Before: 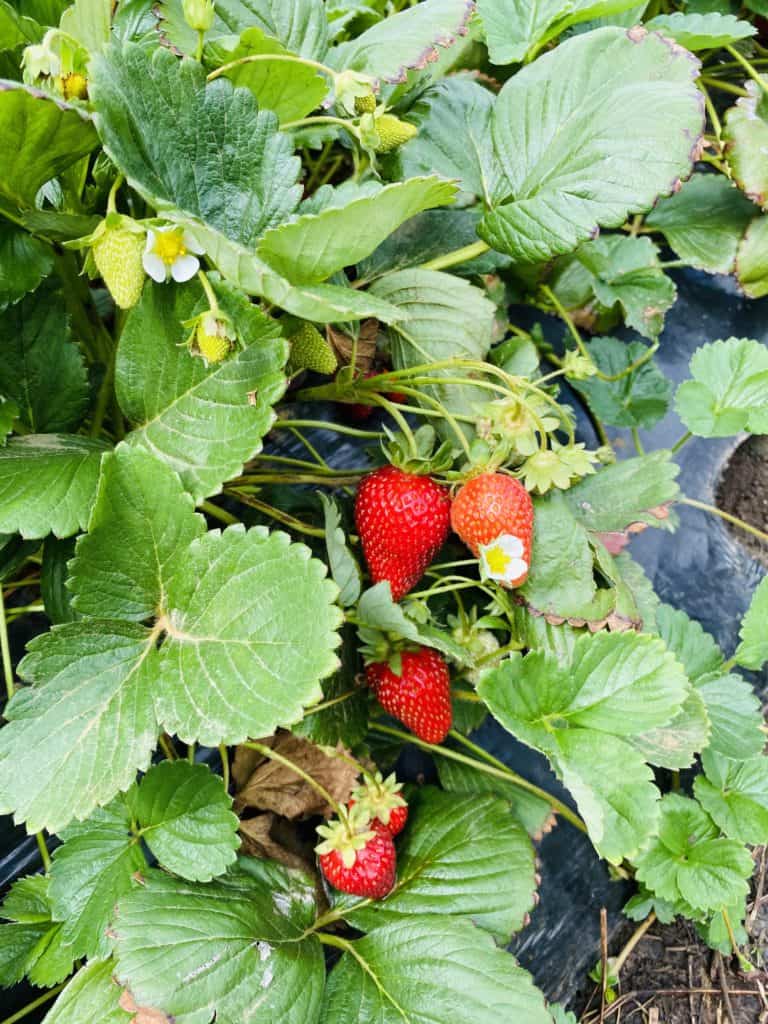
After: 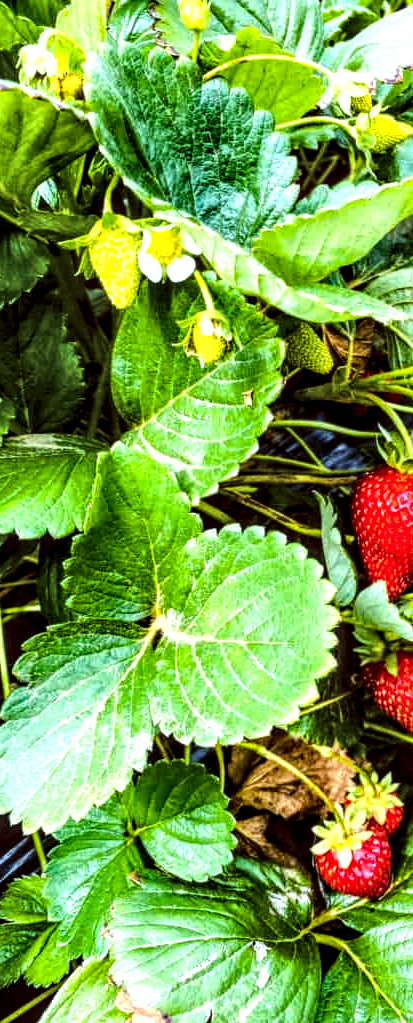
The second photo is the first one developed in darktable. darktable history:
color balance rgb: global offset › luminance 0.71%, perceptual saturation grading › global saturation -11.5%, perceptual brilliance grading › highlights 17.77%, perceptual brilliance grading › mid-tones 31.71%, perceptual brilliance grading › shadows -31.01%, global vibrance 50%
crop: left 0.587%, right 45.588%, bottom 0.086%
color balance: lift [1, 1.015, 1.004, 0.985], gamma [1, 0.958, 0.971, 1.042], gain [1, 0.956, 0.977, 1.044]
white balance: emerald 1
local contrast: highlights 20%, detail 197%
